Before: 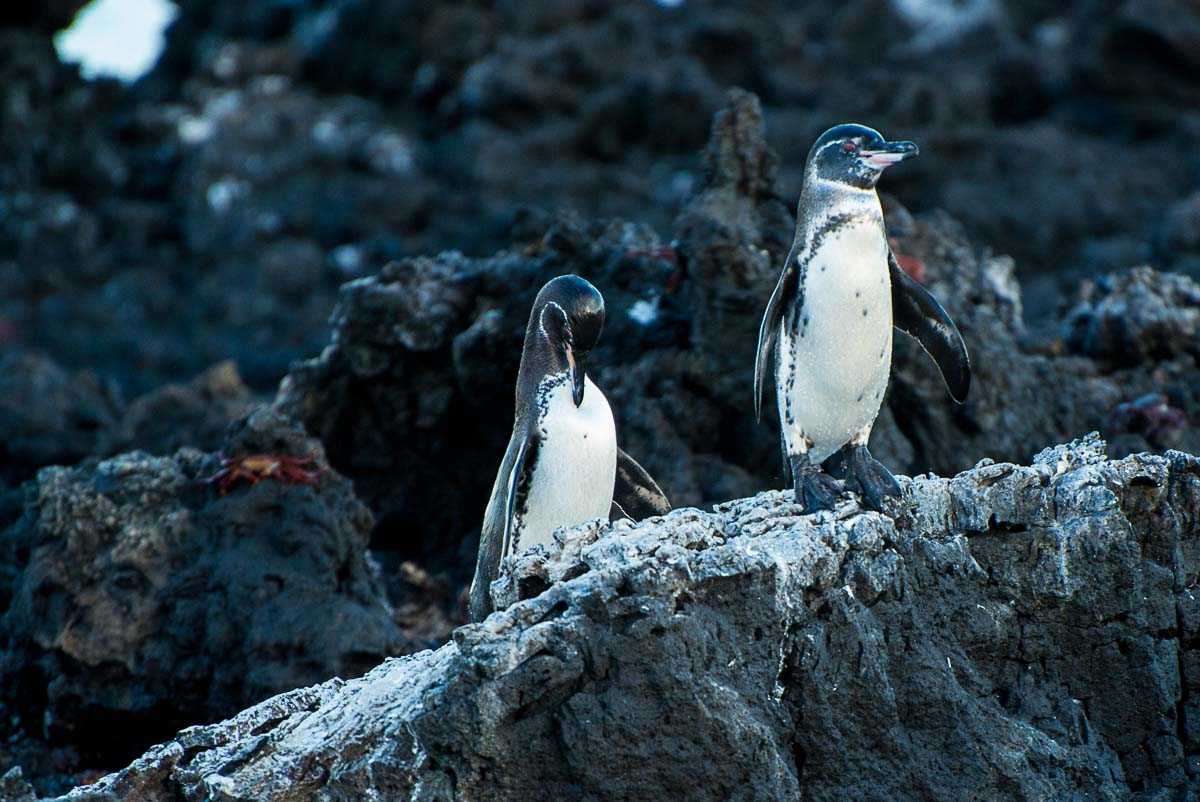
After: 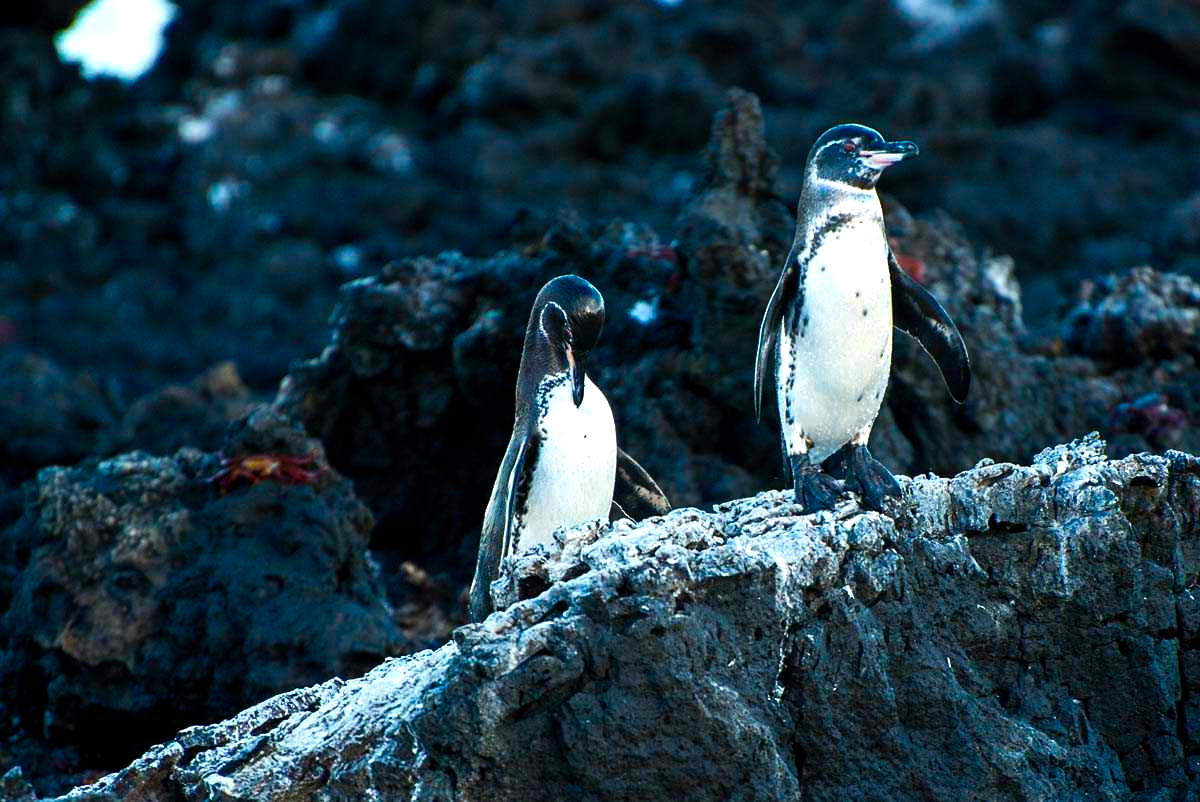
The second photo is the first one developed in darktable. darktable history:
color balance rgb: linear chroma grading › shadows 31.501%, linear chroma grading › global chroma -2.421%, linear chroma grading › mid-tones 3.887%, perceptual saturation grading › global saturation 25.554%, perceptual brilliance grading › global brilliance 14.798%, perceptual brilliance grading › shadows -35.539%, global vibrance 9.527%
